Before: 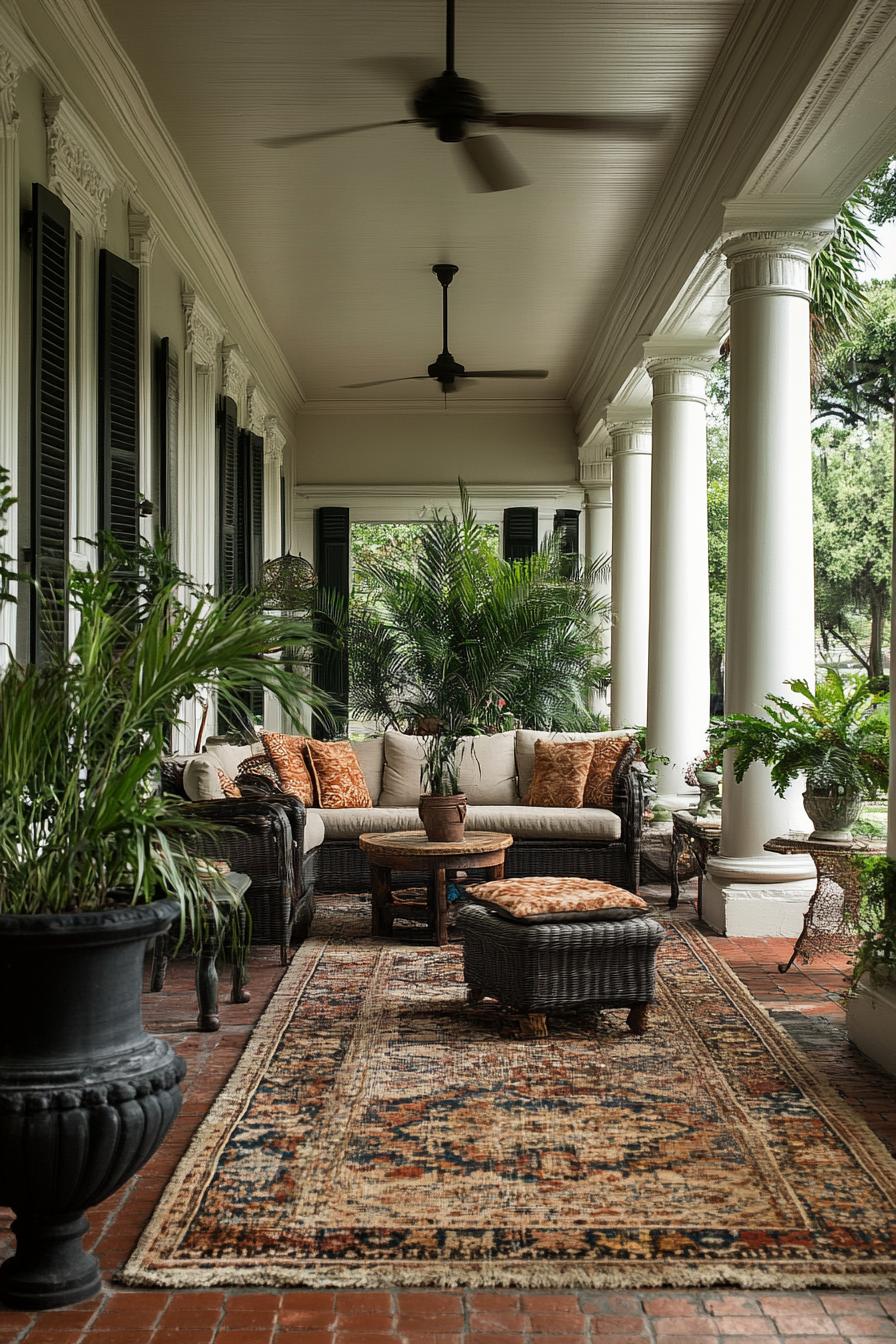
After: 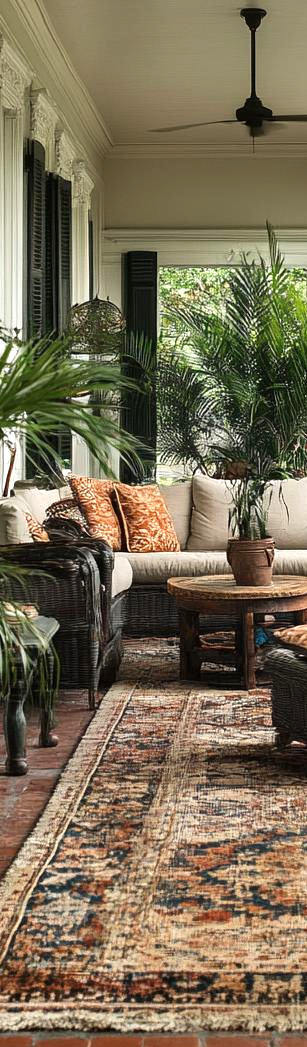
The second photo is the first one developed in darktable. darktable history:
exposure: black level correction 0, exposure 0.499 EV, compensate exposure bias true, compensate highlight preservation false
crop and rotate: left 21.469%, top 19.075%, right 44.256%, bottom 2.973%
